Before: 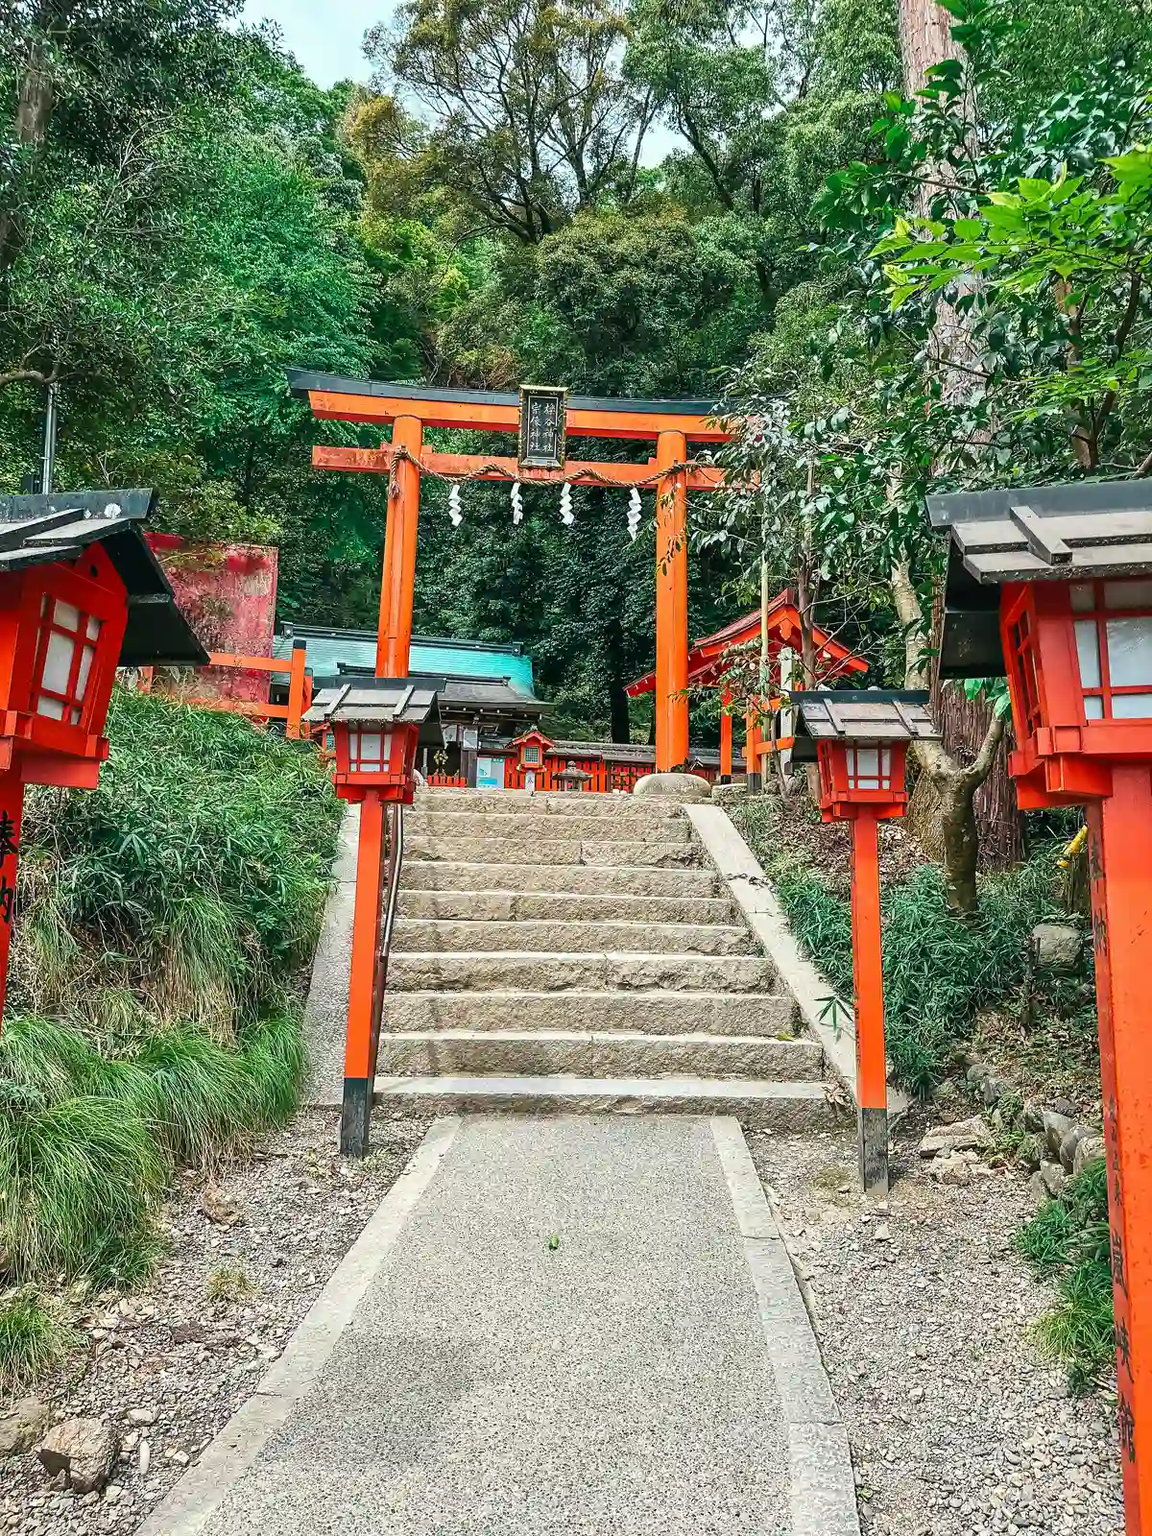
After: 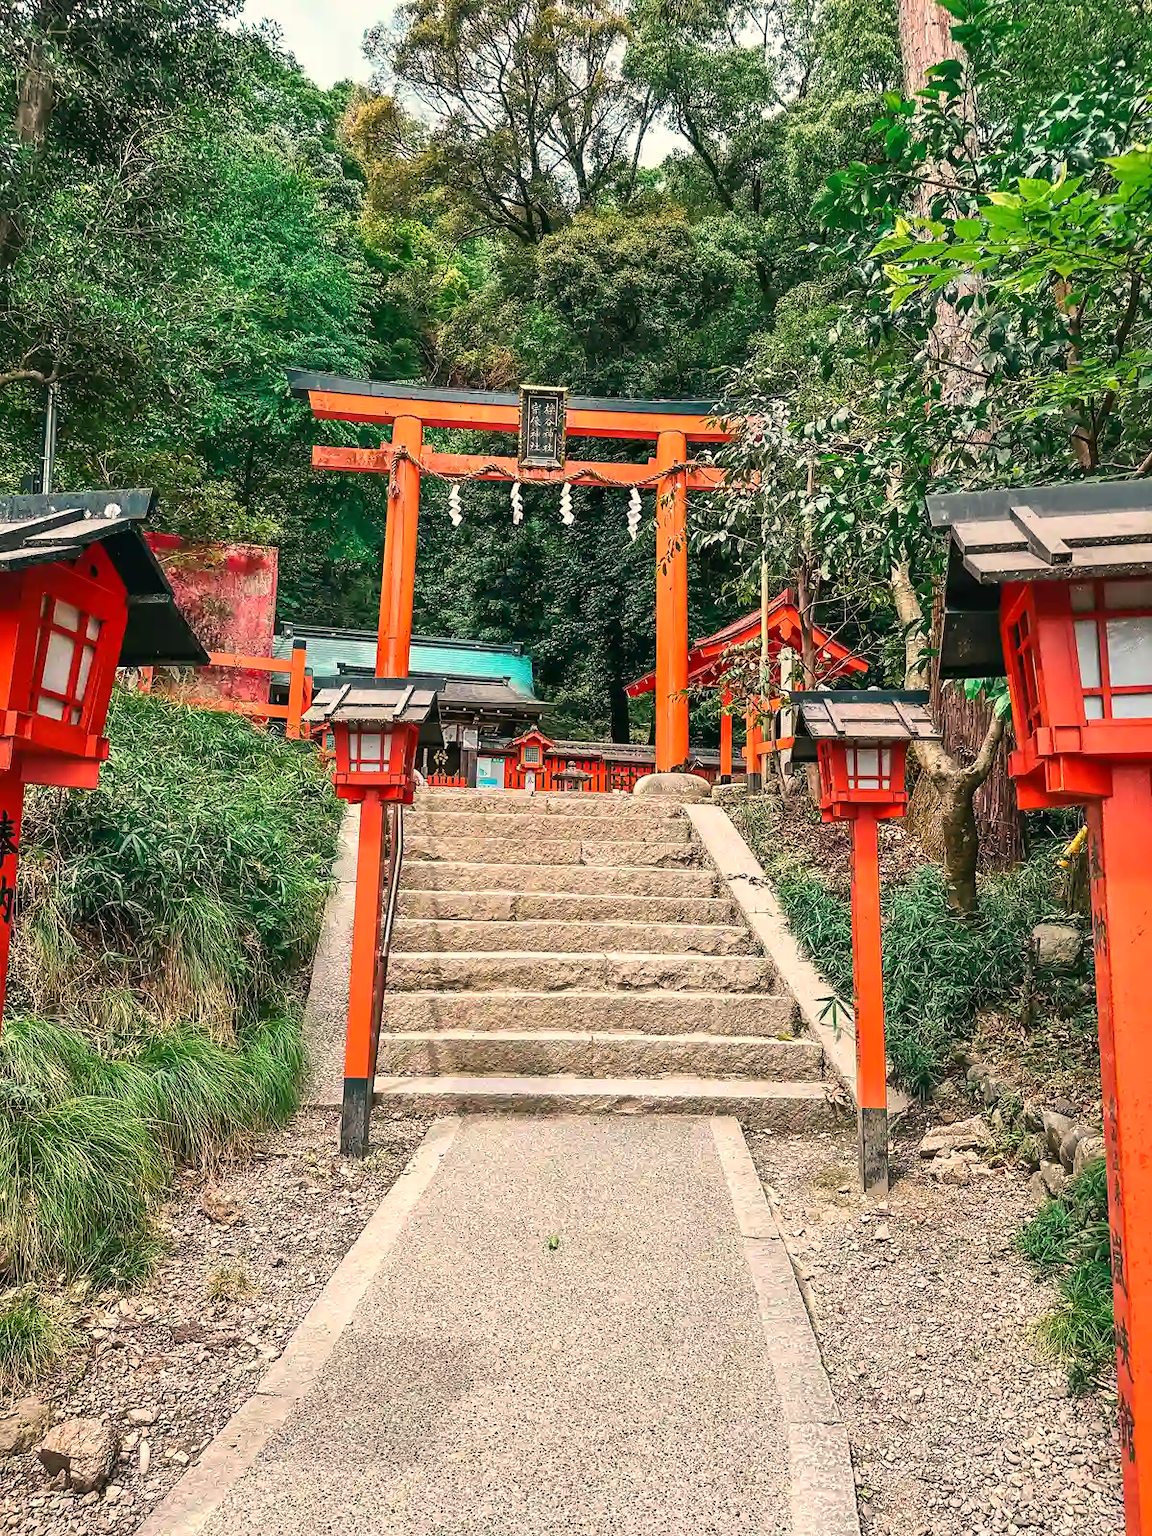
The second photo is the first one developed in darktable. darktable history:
white balance: red 1.127, blue 0.943
base curve: exposure shift 0, preserve colors none
